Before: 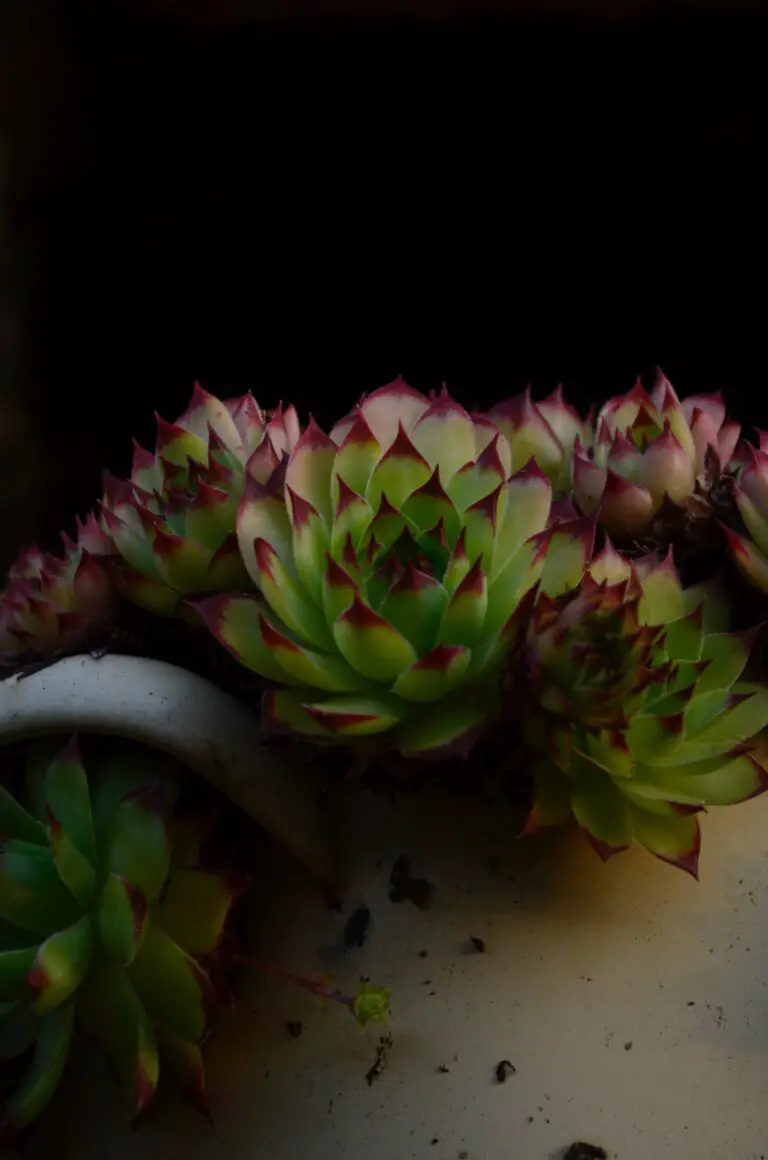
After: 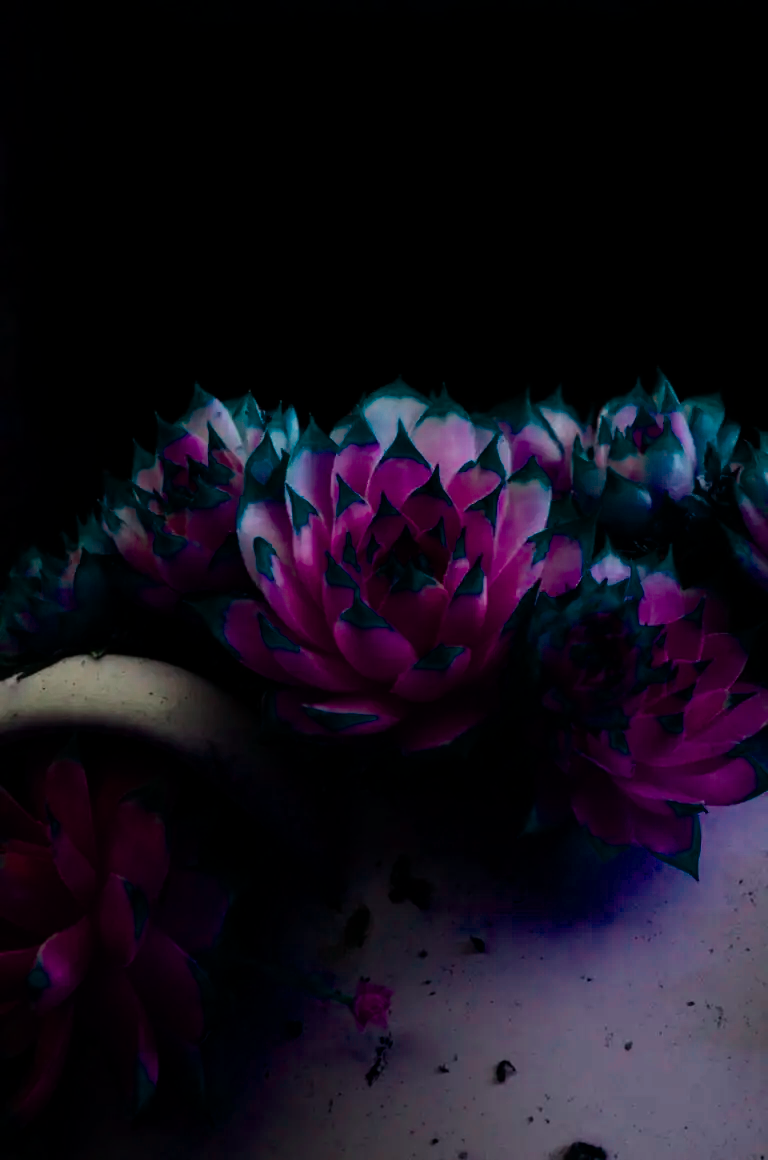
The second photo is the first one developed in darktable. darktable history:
color balance rgb: perceptual saturation grading › global saturation 20%, perceptual saturation grading › highlights 3.605%, perceptual saturation grading › shadows 49.582%, hue shift -148.45°, perceptual brilliance grading › highlights 5.223%, perceptual brilliance grading › shadows -9.509%, contrast 34.66%, saturation formula JzAzBz (2021)
